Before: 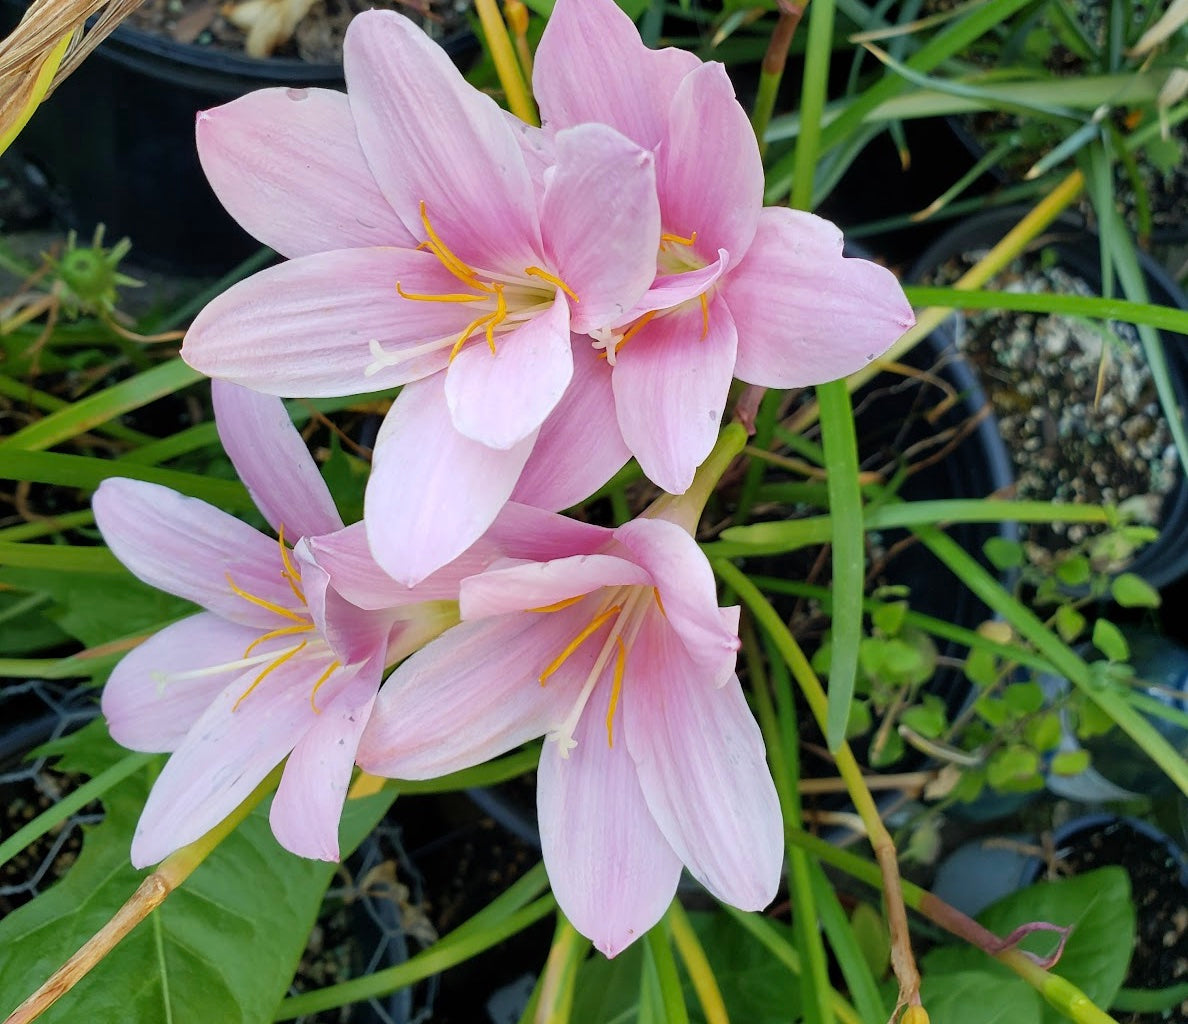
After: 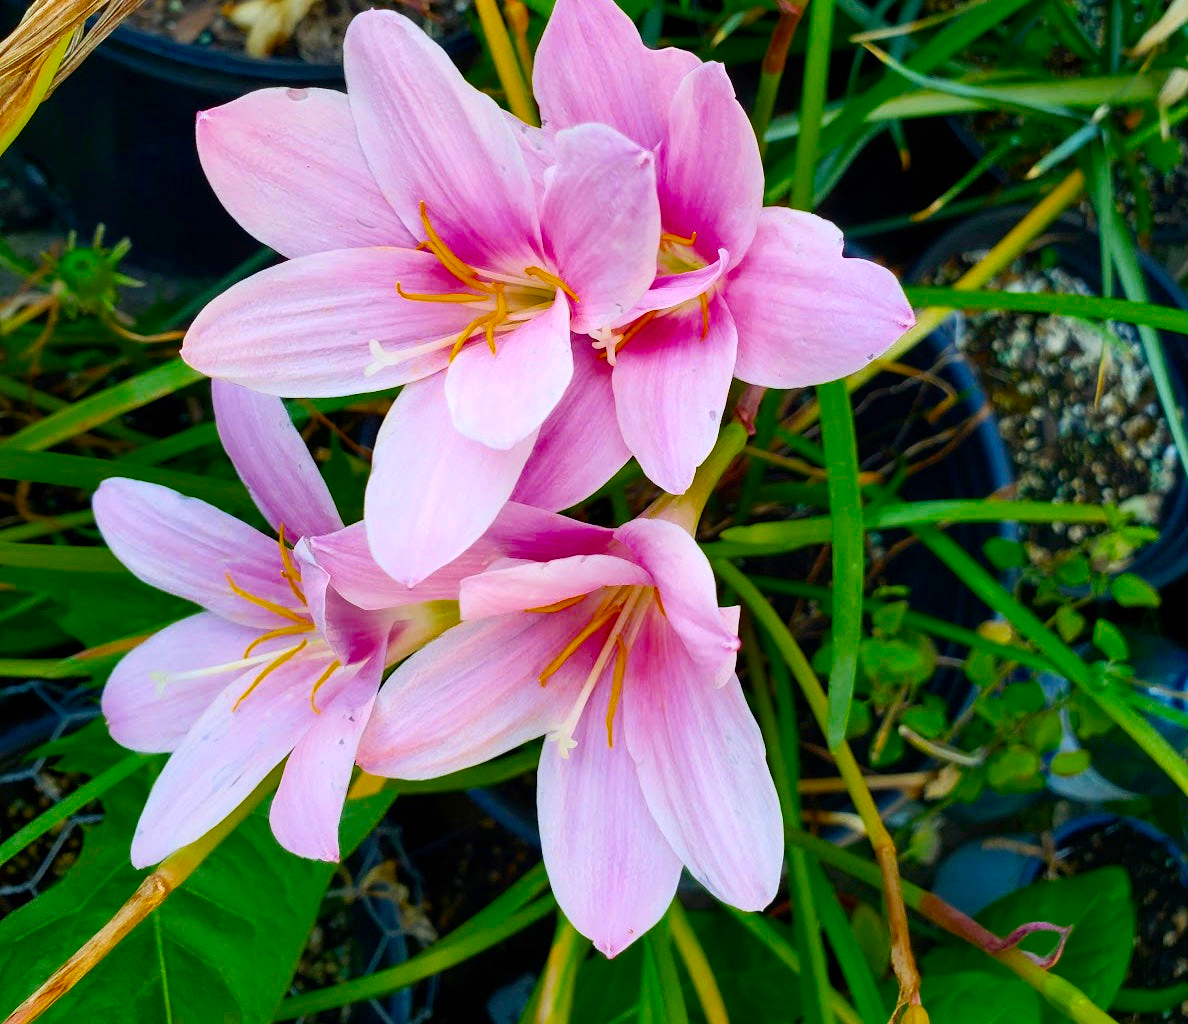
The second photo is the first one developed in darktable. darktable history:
contrast brightness saturation: contrast 0.159, saturation 0.331
color balance rgb: perceptual saturation grading › global saturation 25.116%, global vibrance 10.078%, saturation formula JzAzBz (2021)
